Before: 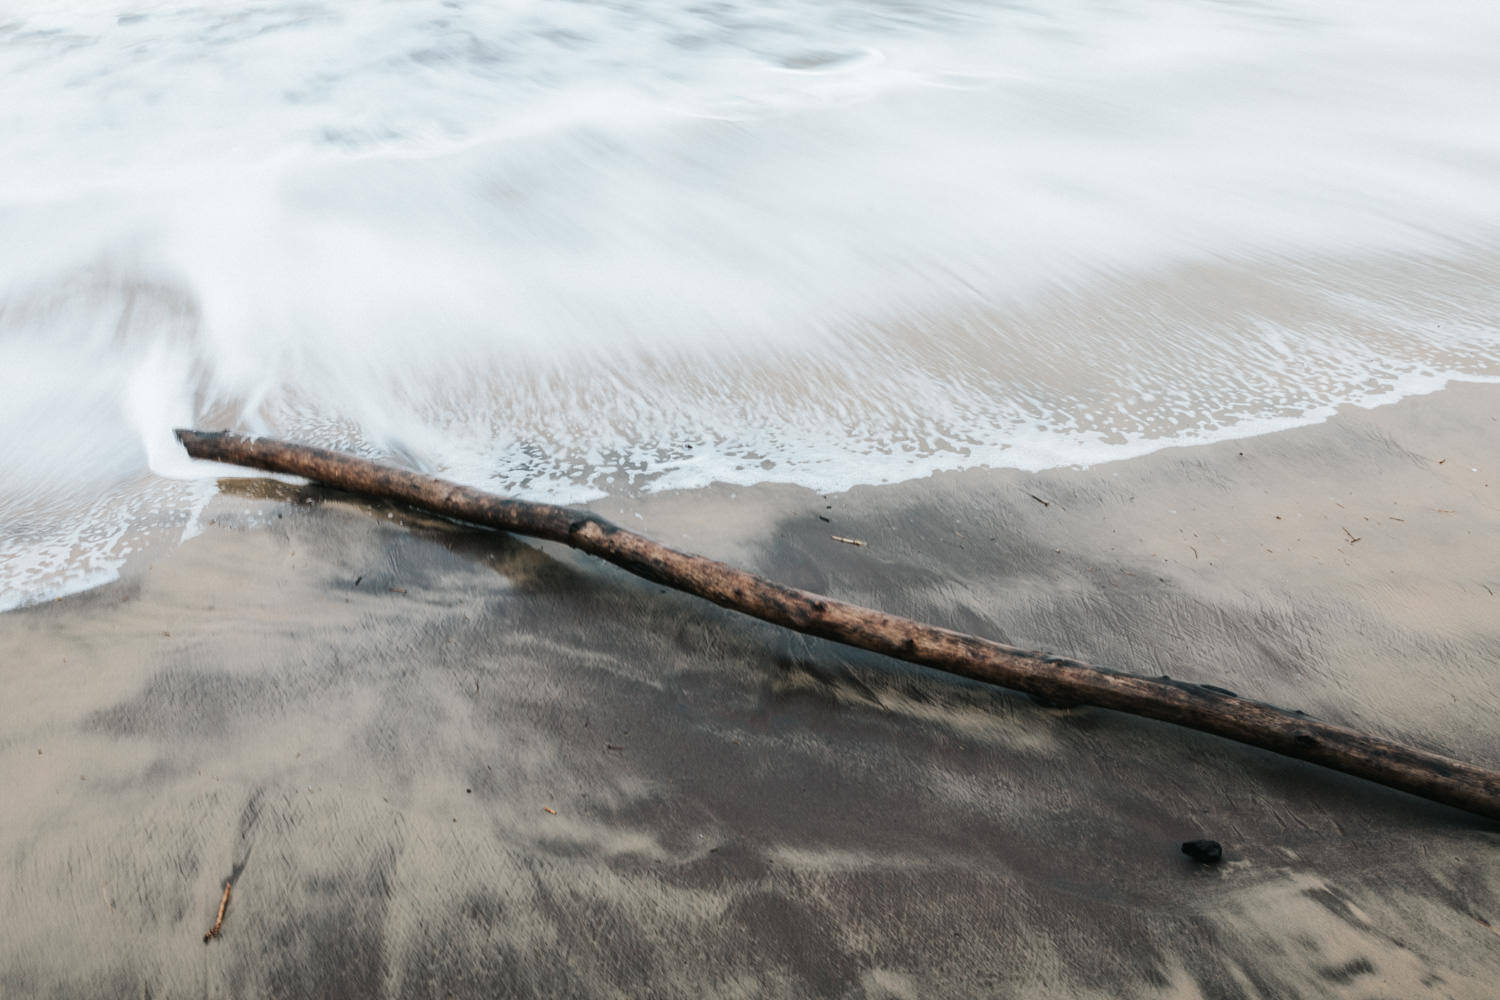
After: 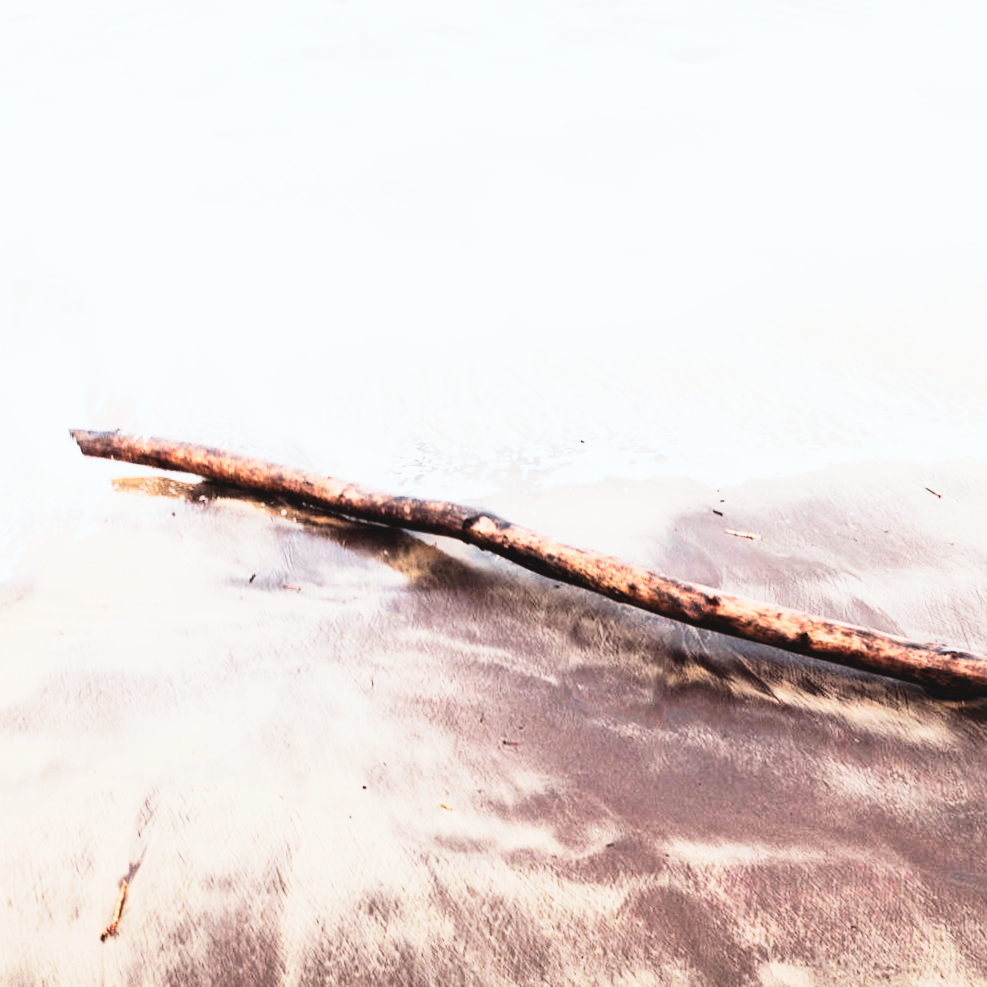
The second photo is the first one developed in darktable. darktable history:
filmic rgb: black relative exposure -7.65 EV, white relative exposure 4.56 EV, hardness 3.61, contrast 1.05
contrast brightness saturation: contrast 0.2, brightness 0.16, saturation 0.22
rotate and perspective: rotation -0.45°, automatic cropping original format, crop left 0.008, crop right 0.992, crop top 0.012, crop bottom 0.988
exposure: exposure 1 EV, compensate highlight preservation false
rgb levels: mode RGB, independent channels, levels [[0, 0.474, 1], [0, 0.5, 1], [0, 0.5, 1]]
tone curve: curves: ch0 [(0, 0) (0.003, 0.063) (0.011, 0.063) (0.025, 0.063) (0.044, 0.066) (0.069, 0.071) (0.1, 0.09) (0.136, 0.116) (0.177, 0.144) (0.224, 0.192) (0.277, 0.246) (0.335, 0.311) (0.399, 0.399) (0.468, 0.49) (0.543, 0.589) (0.623, 0.709) (0.709, 0.827) (0.801, 0.918) (0.898, 0.969) (1, 1)], preserve colors none
crop and rotate: left 6.617%, right 26.717%
